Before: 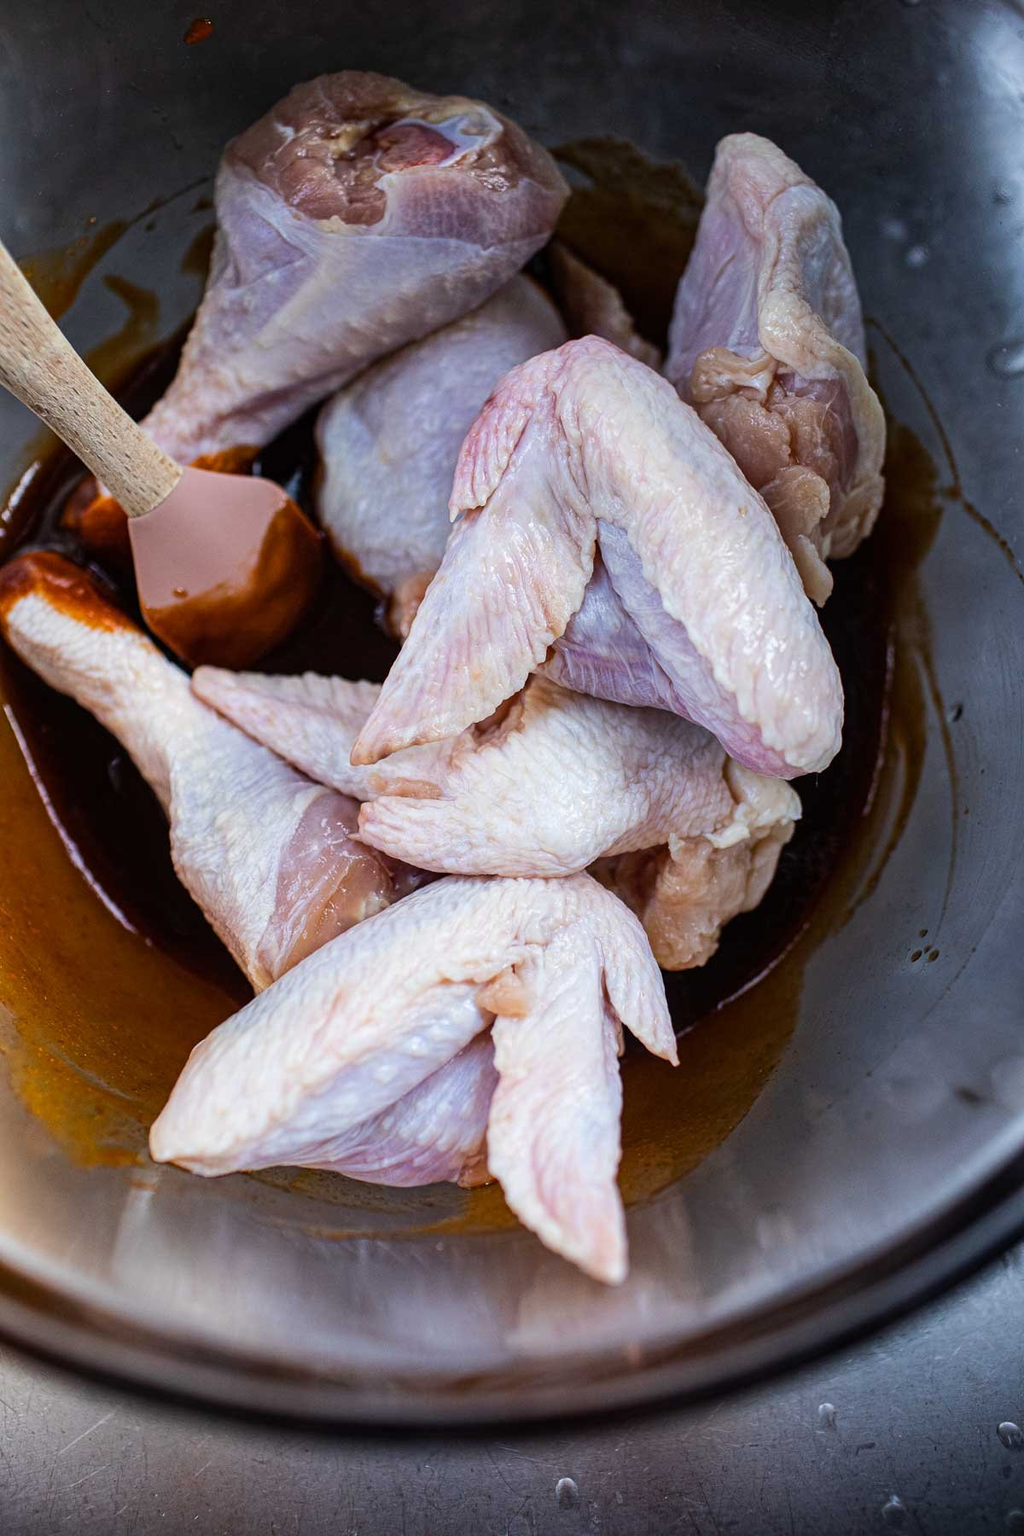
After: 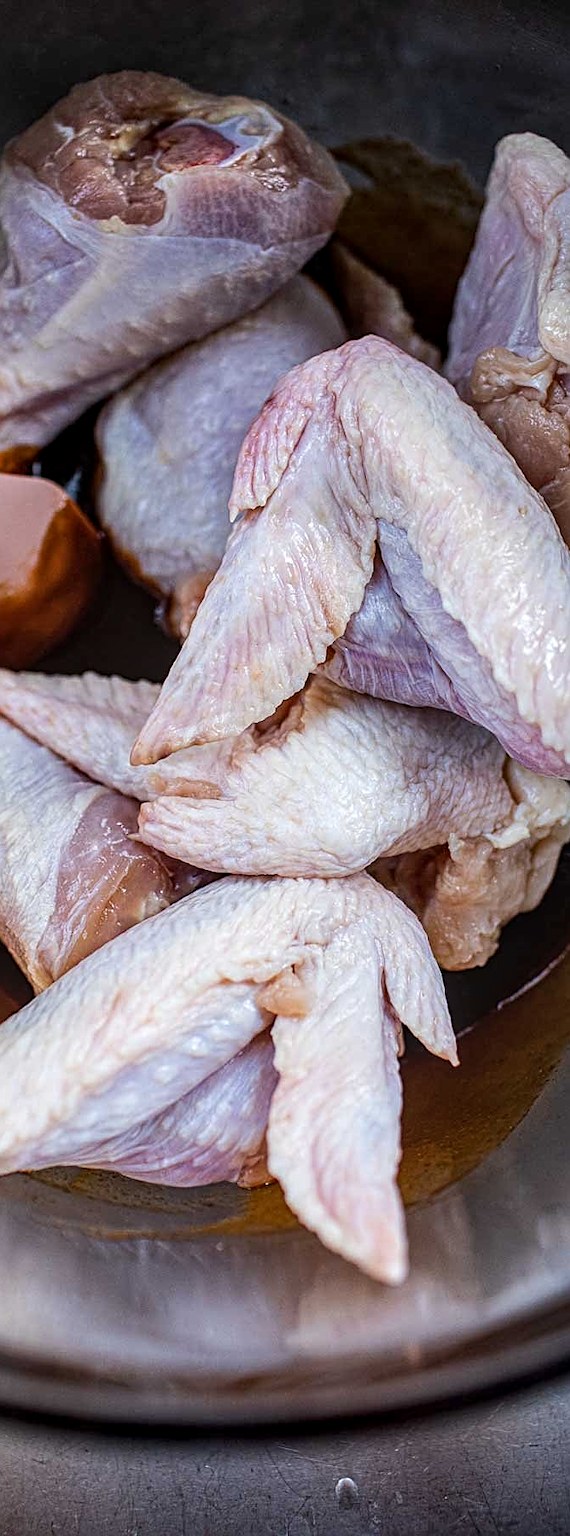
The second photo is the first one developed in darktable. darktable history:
crop: left 21.563%, right 22.631%
sharpen: on, module defaults
local contrast: on, module defaults
shadows and highlights: radius 334.13, shadows 64.43, highlights 5.86, compress 87.86%, soften with gaussian
